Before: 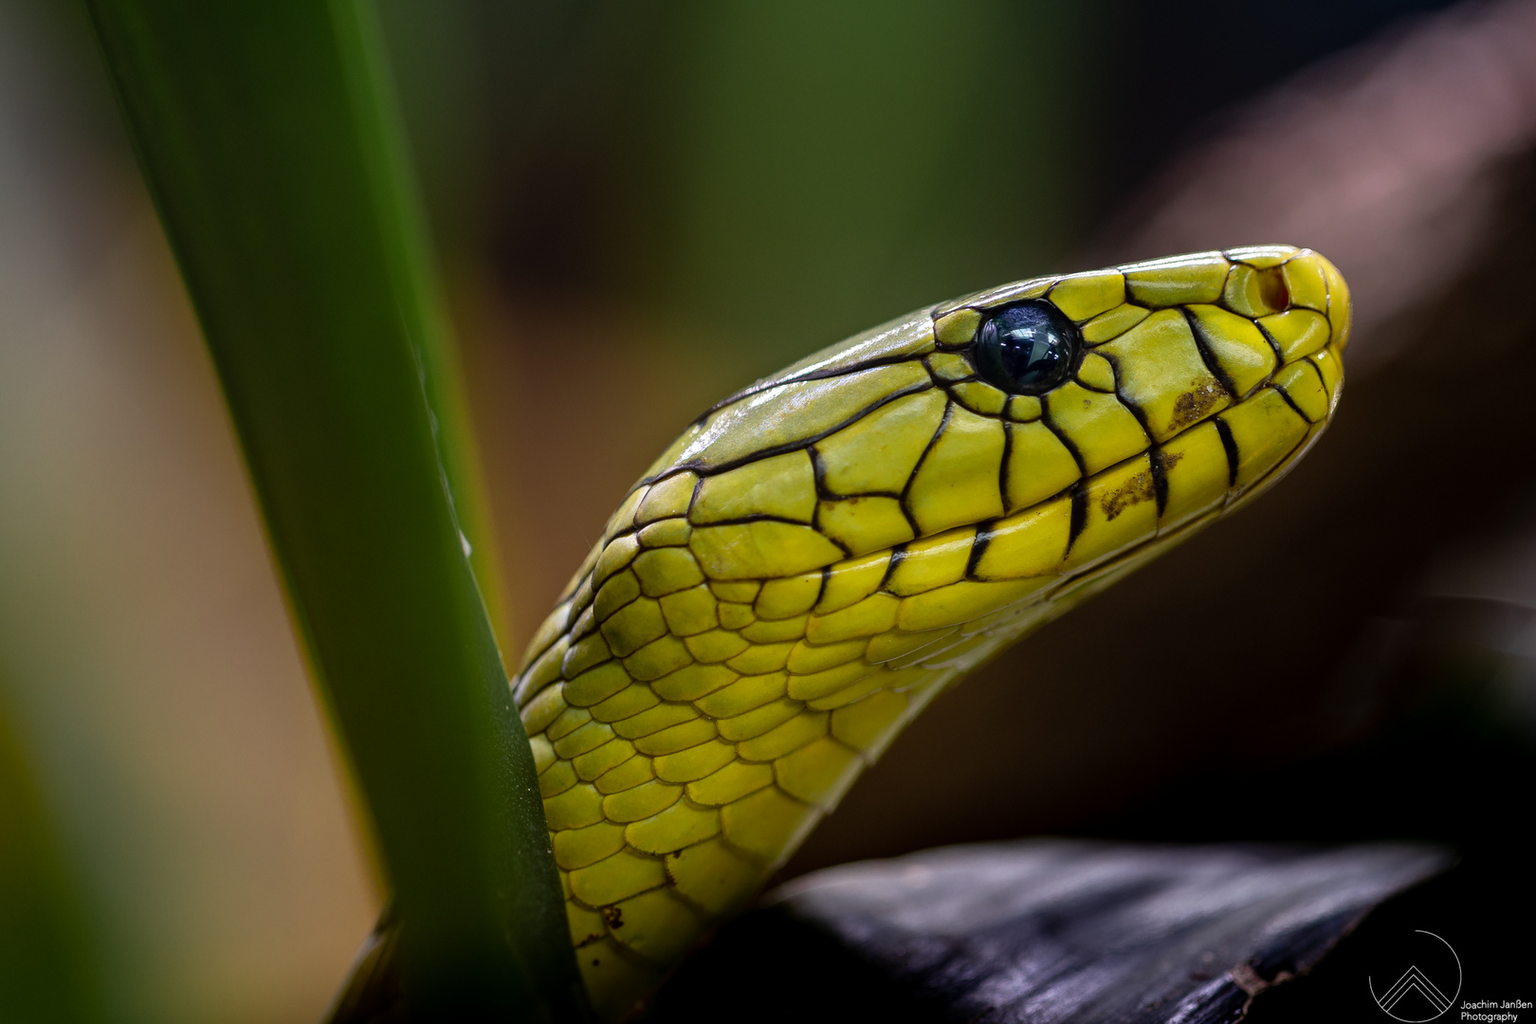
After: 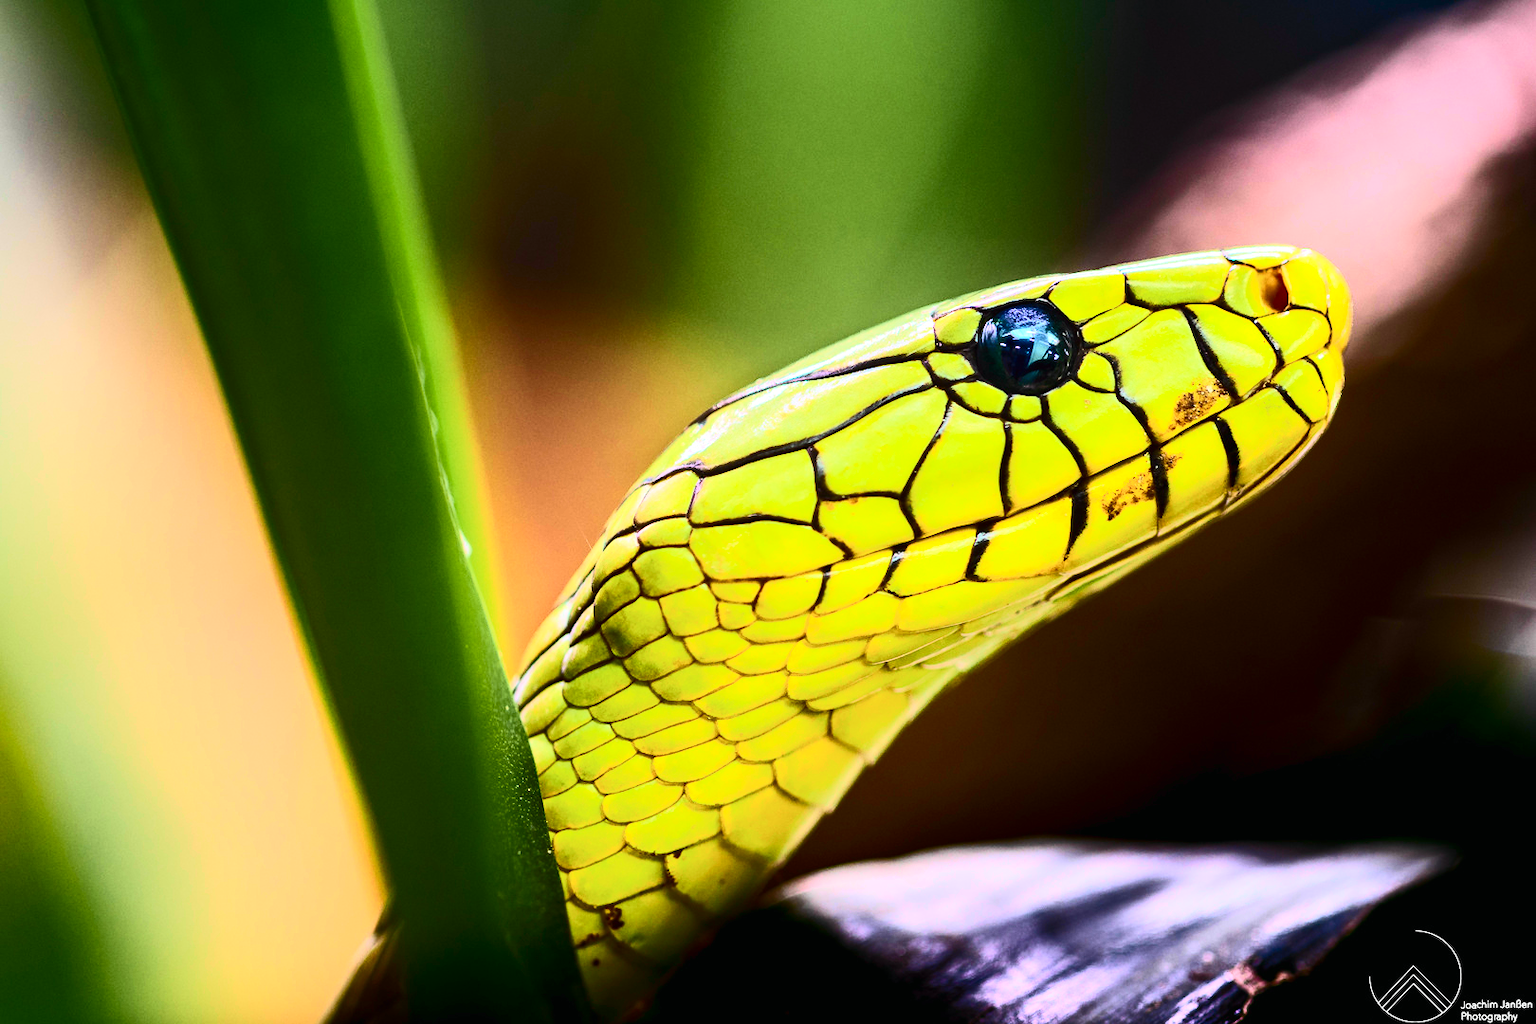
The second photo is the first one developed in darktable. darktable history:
exposure: black level correction 0, exposure 0.7 EV, compensate exposure bias true, compensate highlight preservation false
rgb curve: curves: ch0 [(0, 0) (0.284, 0.292) (0.505, 0.644) (1, 1)], compensate middle gray true
contrast brightness saturation: contrast 0.2, brightness 0.16, saturation 0.22
tone curve: curves: ch0 [(0, 0.003) (0.044, 0.025) (0.12, 0.089) (0.197, 0.168) (0.281, 0.273) (0.468, 0.548) (0.583, 0.691) (0.701, 0.815) (0.86, 0.922) (1, 0.982)]; ch1 [(0, 0) (0.232, 0.214) (0.404, 0.376) (0.461, 0.425) (0.493, 0.481) (0.501, 0.5) (0.517, 0.524) (0.55, 0.585) (0.598, 0.651) (0.671, 0.735) (0.796, 0.85) (1, 1)]; ch2 [(0, 0) (0.249, 0.216) (0.357, 0.317) (0.448, 0.432) (0.478, 0.492) (0.498, 0.499) (0.517, 0.527) (0.537, 0.564) (0.569, 0.617) (0.61, 0.659) (0.706, 0.75) (0.808, 0.809) (0.991, 0.968)], color space Lab, independent channels, preserve colors none
